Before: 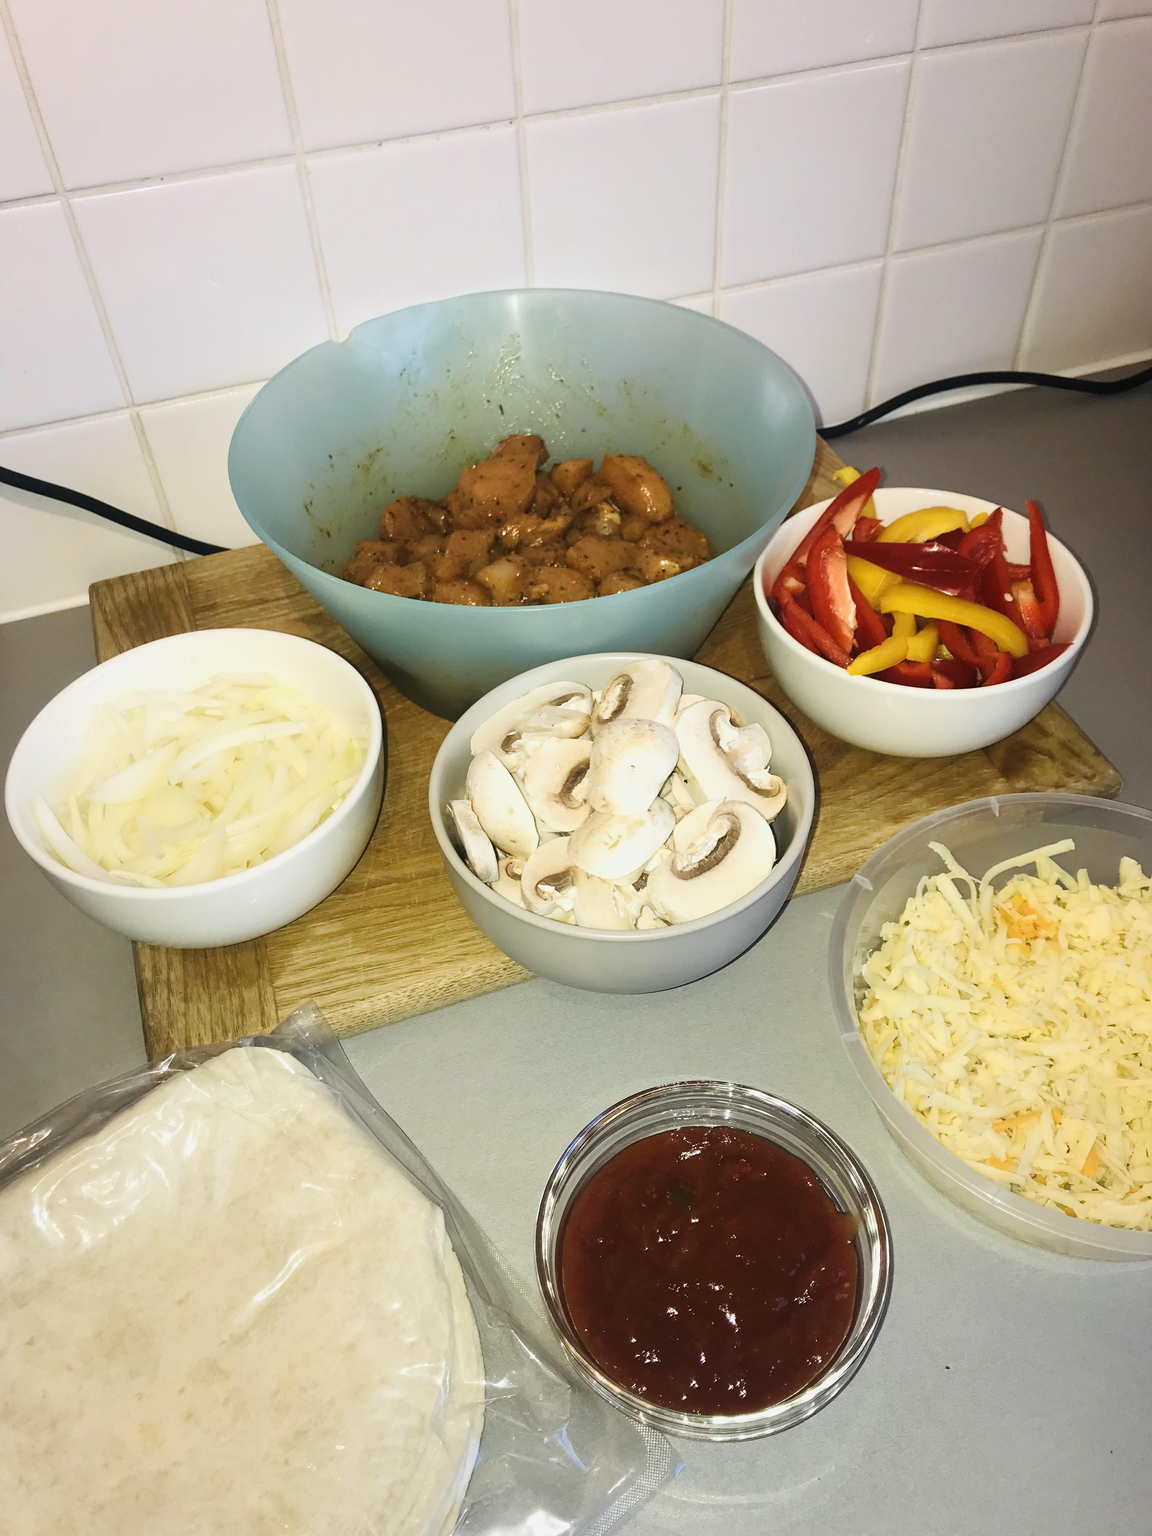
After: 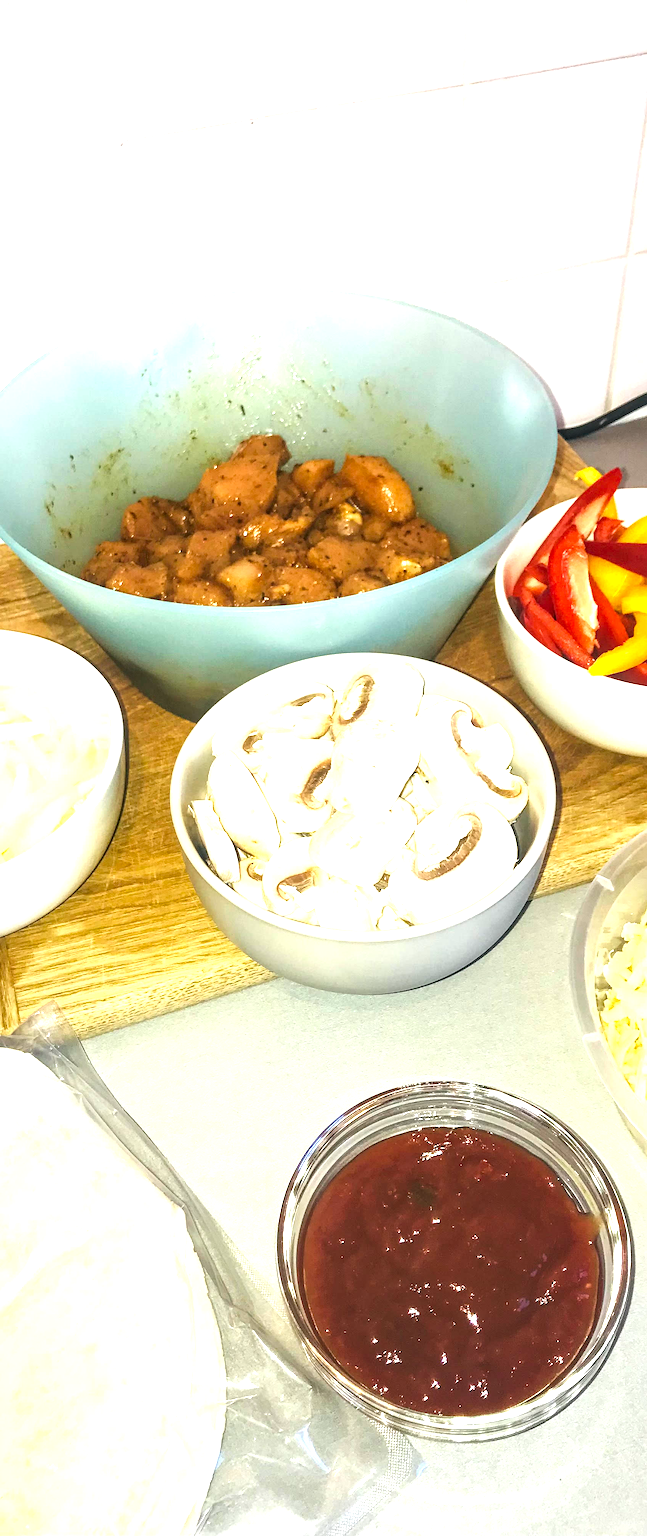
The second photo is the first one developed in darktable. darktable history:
exposure: black level correction 0, exposure 1.2 EV, compensate highlight preservation false
crop and rotate: left 22.516%, right 21.234%
local contrast: detail 130%
